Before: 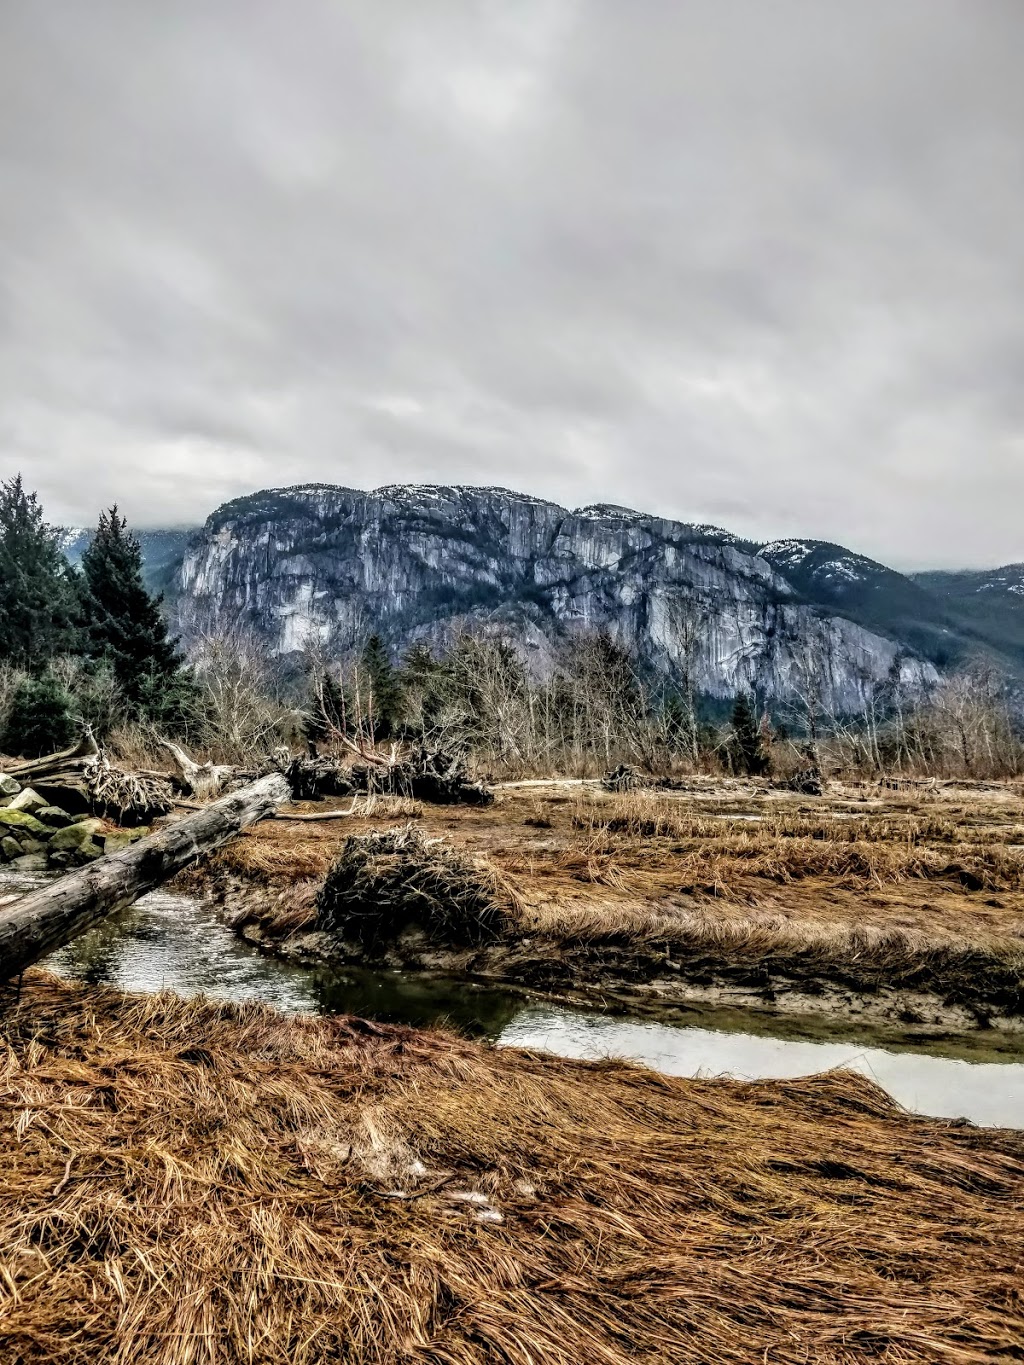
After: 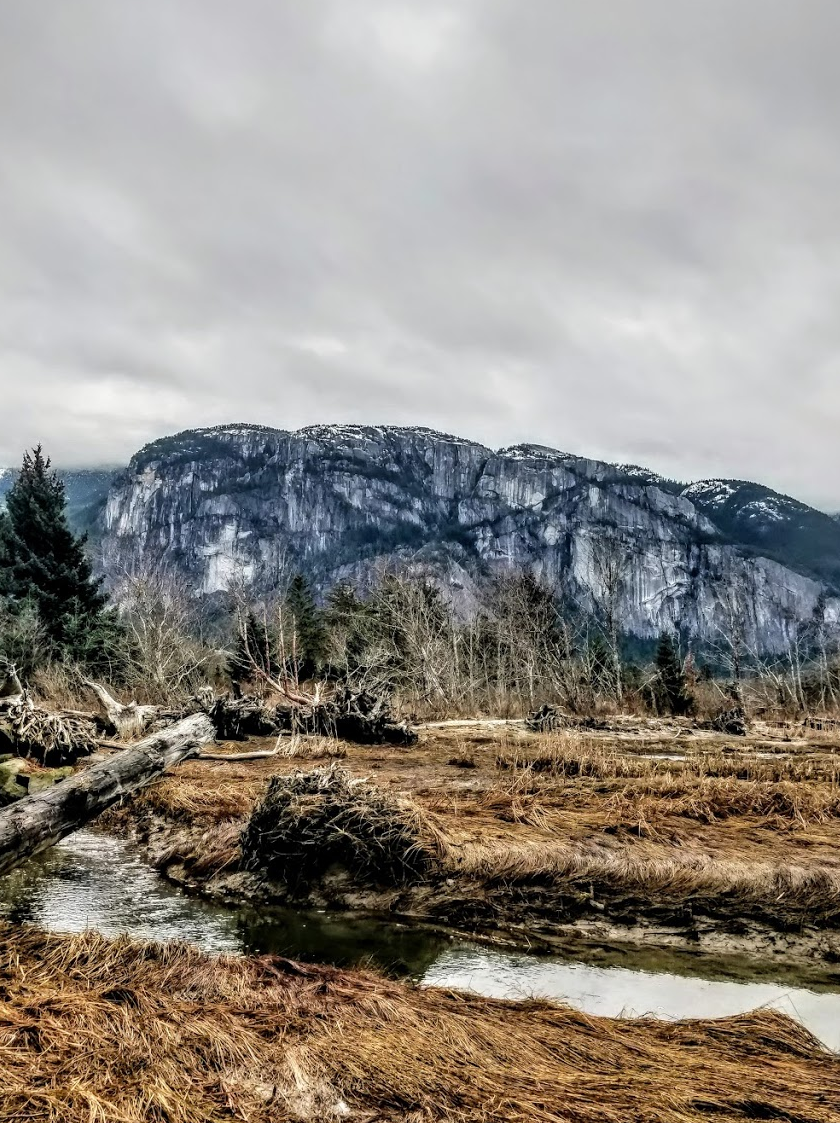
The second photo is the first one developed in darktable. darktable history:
crop and rotate: left 7.434%, top 4.41%, right 10.516%, bottom 13.26%
